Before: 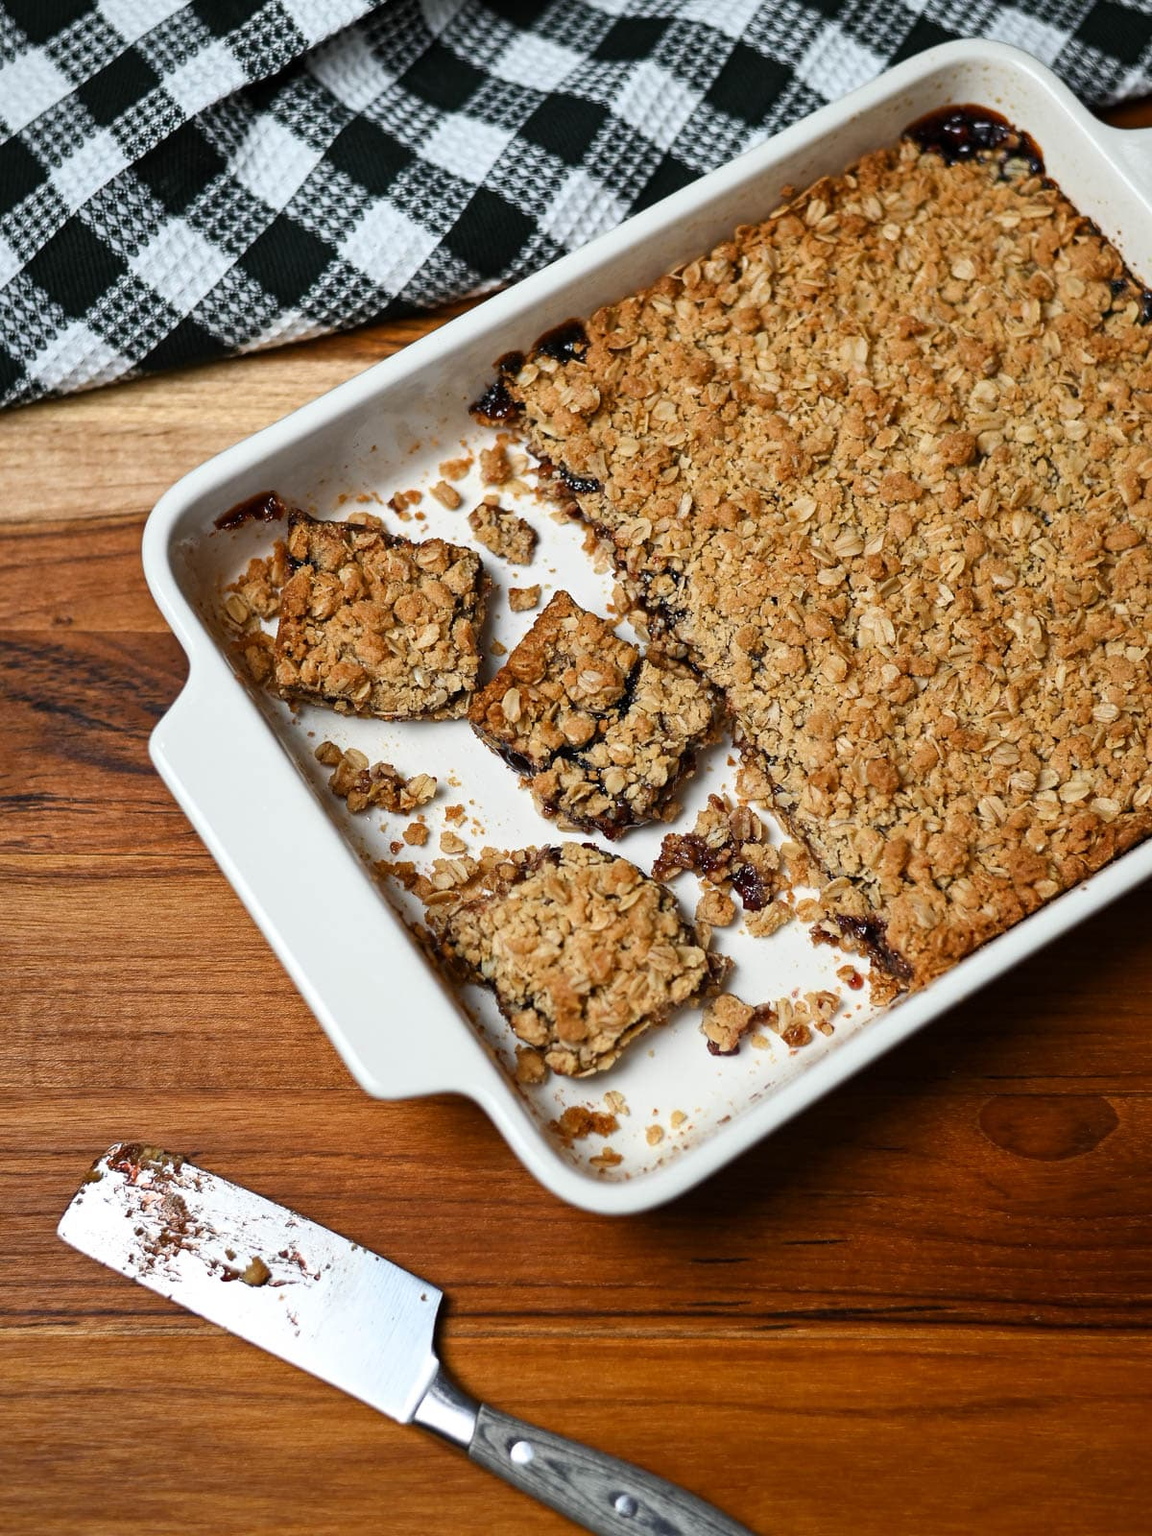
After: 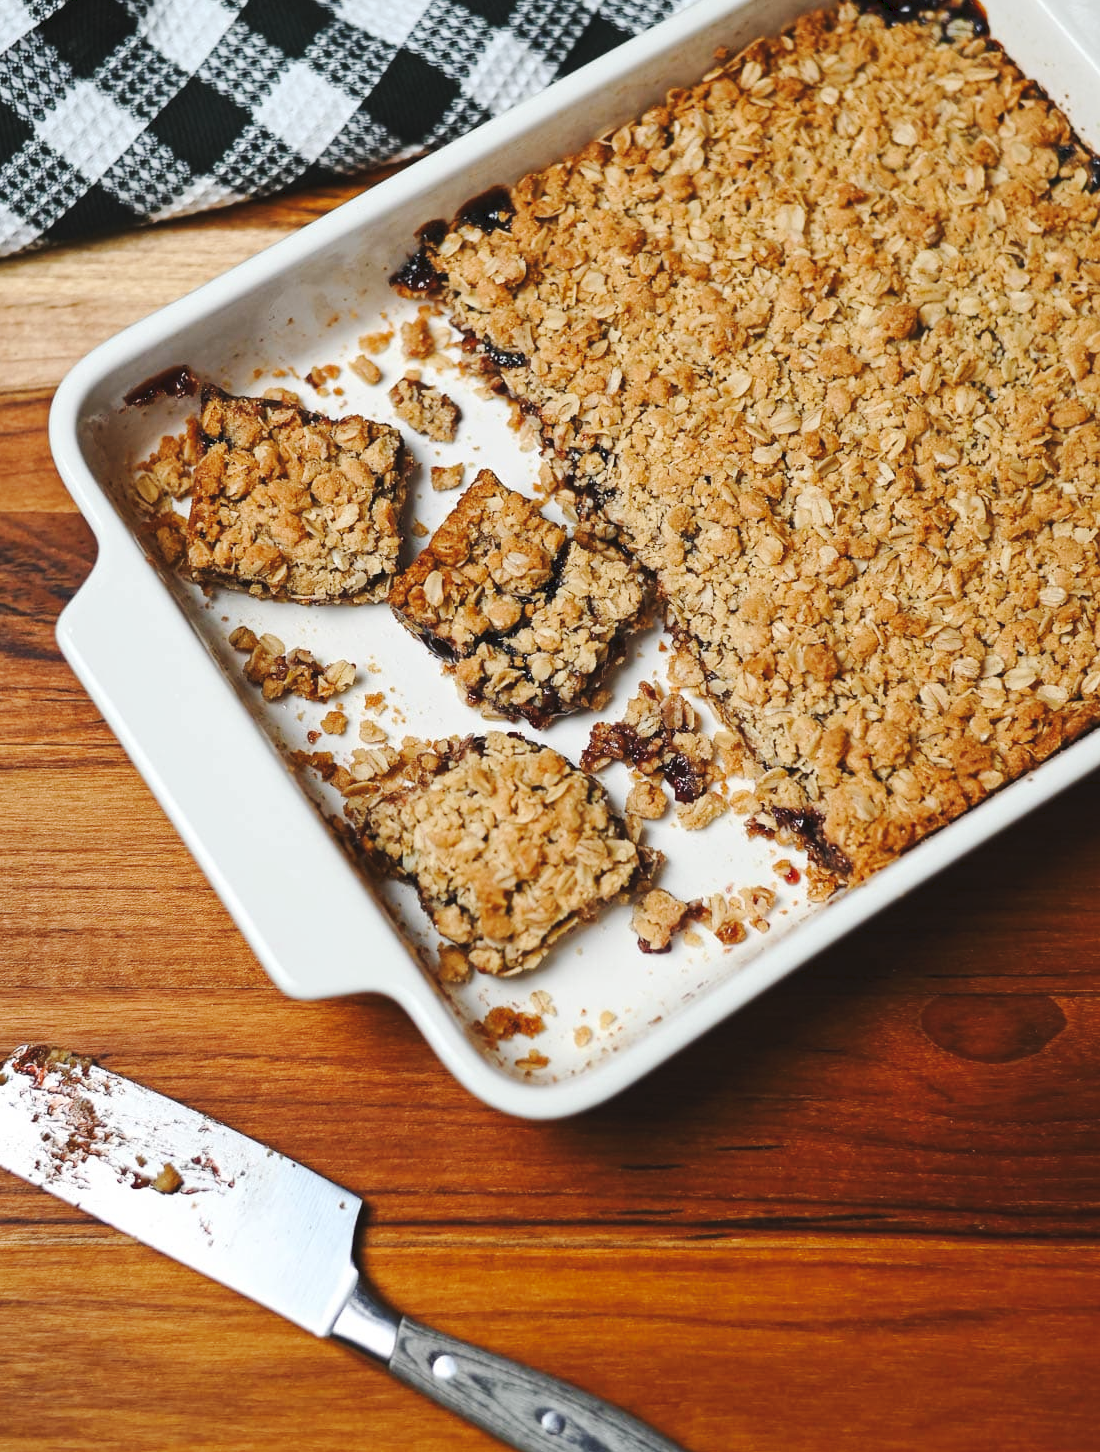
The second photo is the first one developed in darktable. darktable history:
tone curve: curves: ch0 [(0, 0) (0.003, 0.06) (0.011, 0.071) (0.025, 0.085) (0.044, 0.104) (0.069, 0.123) (0.1, 0.146) (0.136, 0.167) (0.177, 0.205) (0.224, 0.248) (0.277, 0.309) (0.335, 0.384) (0.399, 0.467) (0.468, 0.553) (0.543, 0.633) (0.623, 0.698) (0.709, 0.769) (0.801, 0.841) (0.898, 0.912) (1, 1)], preserve colors none
crop and rotate: left 8.262%, top 9.226%
